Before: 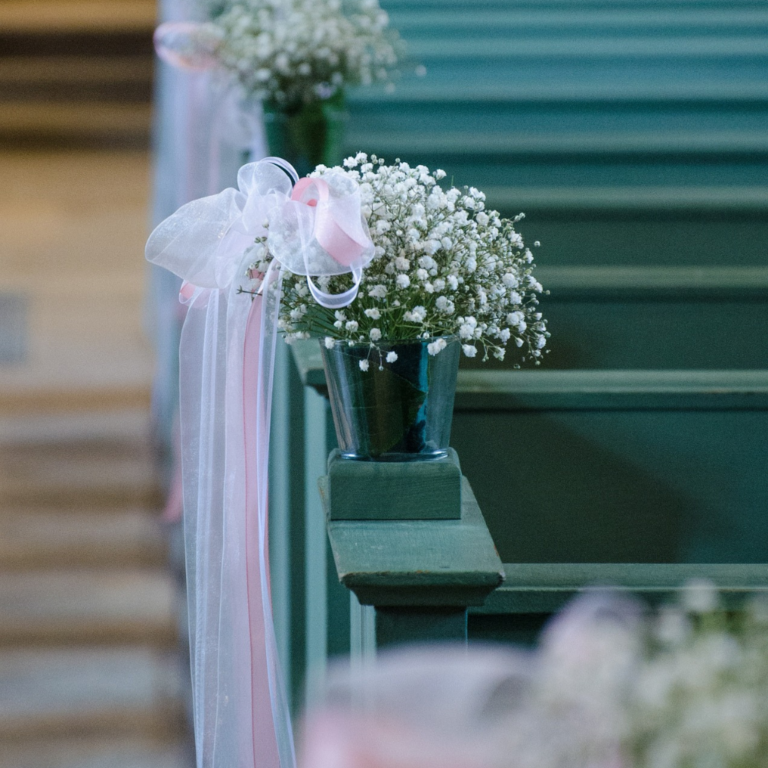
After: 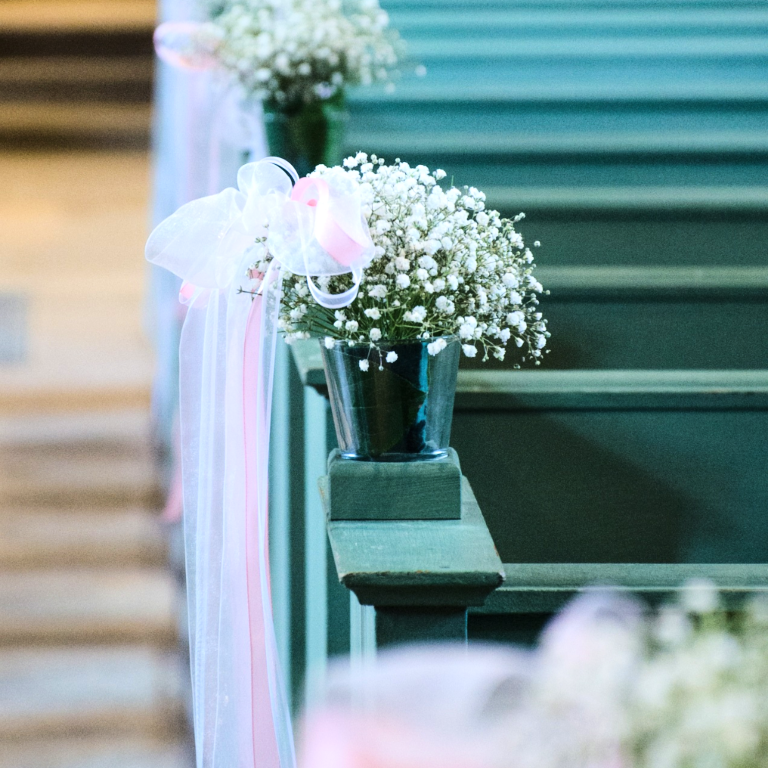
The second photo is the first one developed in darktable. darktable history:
exposure: exposure 0.49 EV, compensate highlight preservation false
base curve: curves: ch0 [(0, 0) (0.032, 0.025) (0.121, 0.166) (0.206, 0.329) (0.605, 0.79) (1, 1)], preserve colors average RGB
